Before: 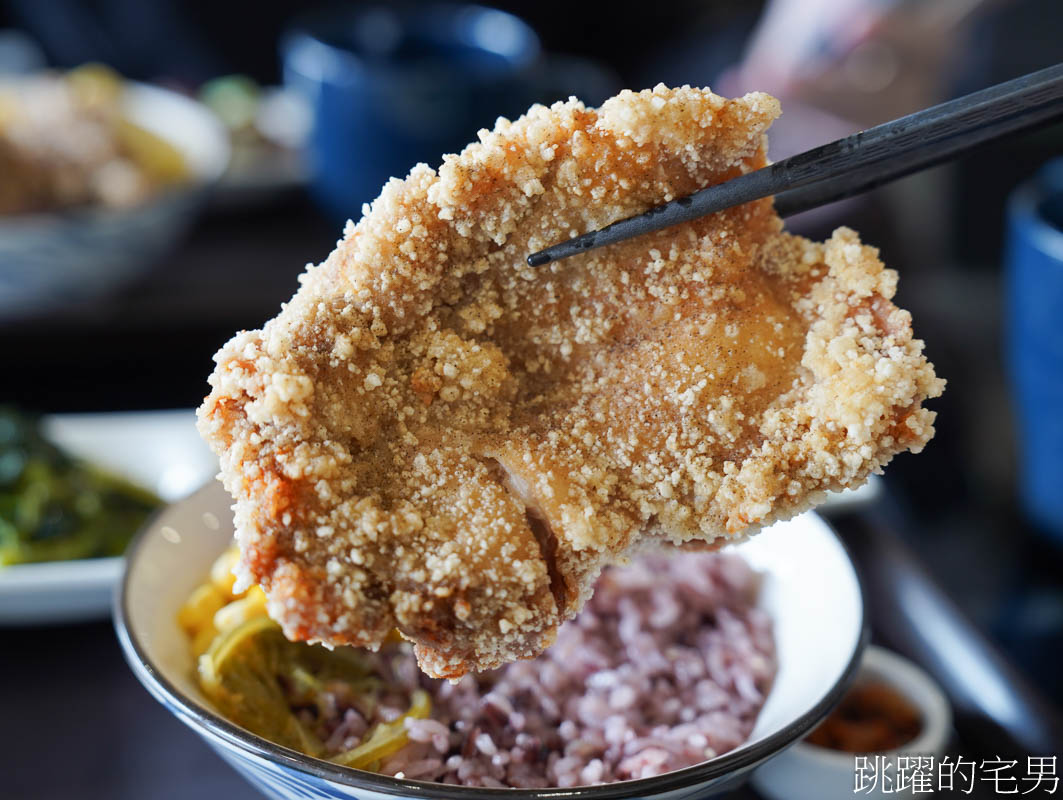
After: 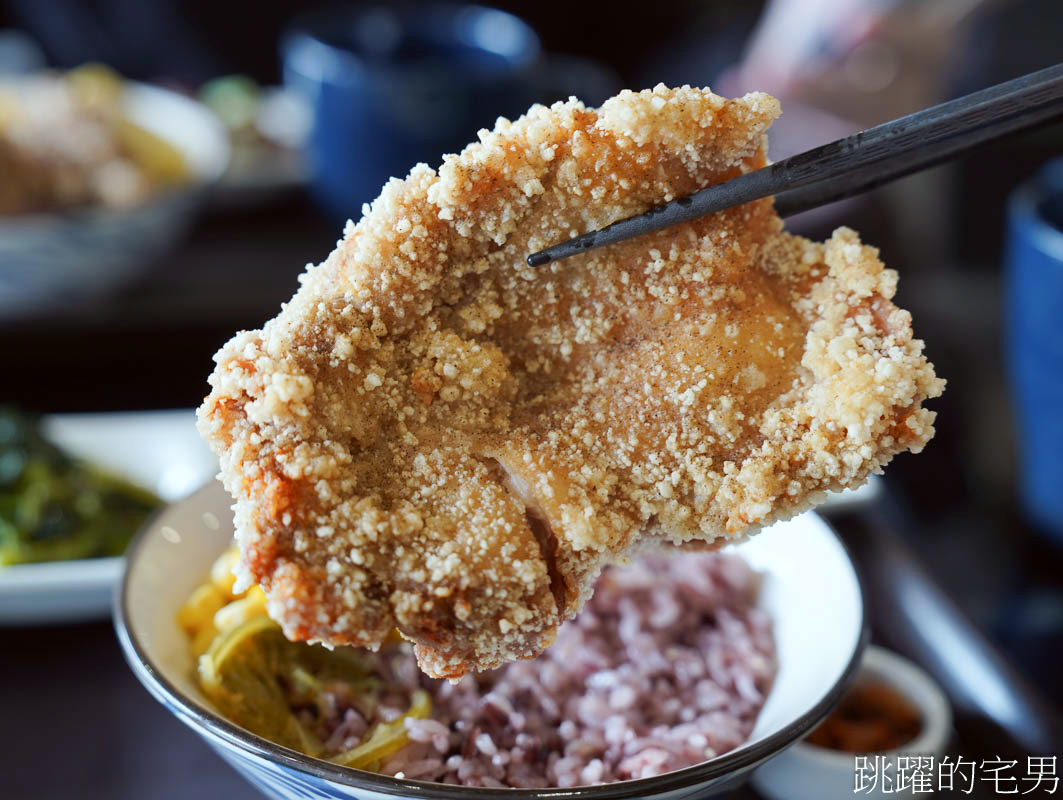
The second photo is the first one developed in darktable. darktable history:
color correction: highlights a* -2.73, highlights b* -2.09, shadows a* 2.41, shadows b* 2.73
tone equalizer: on, module defaults
